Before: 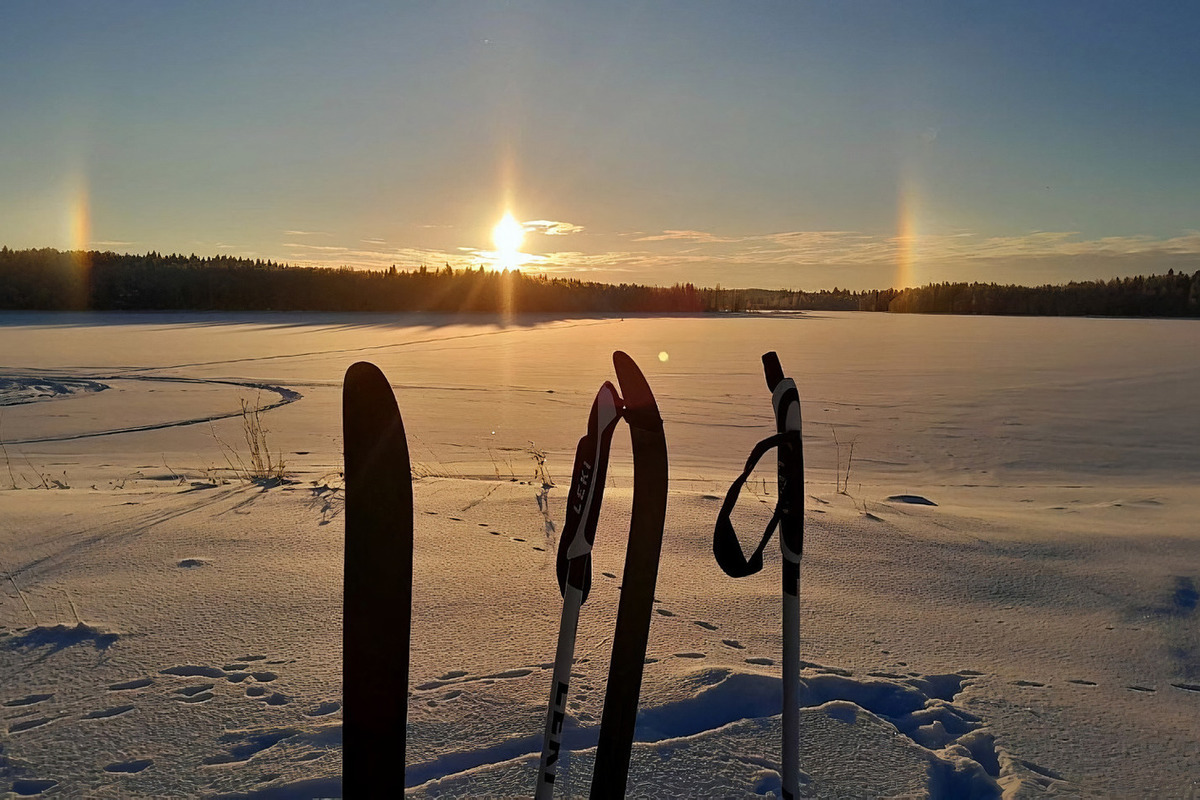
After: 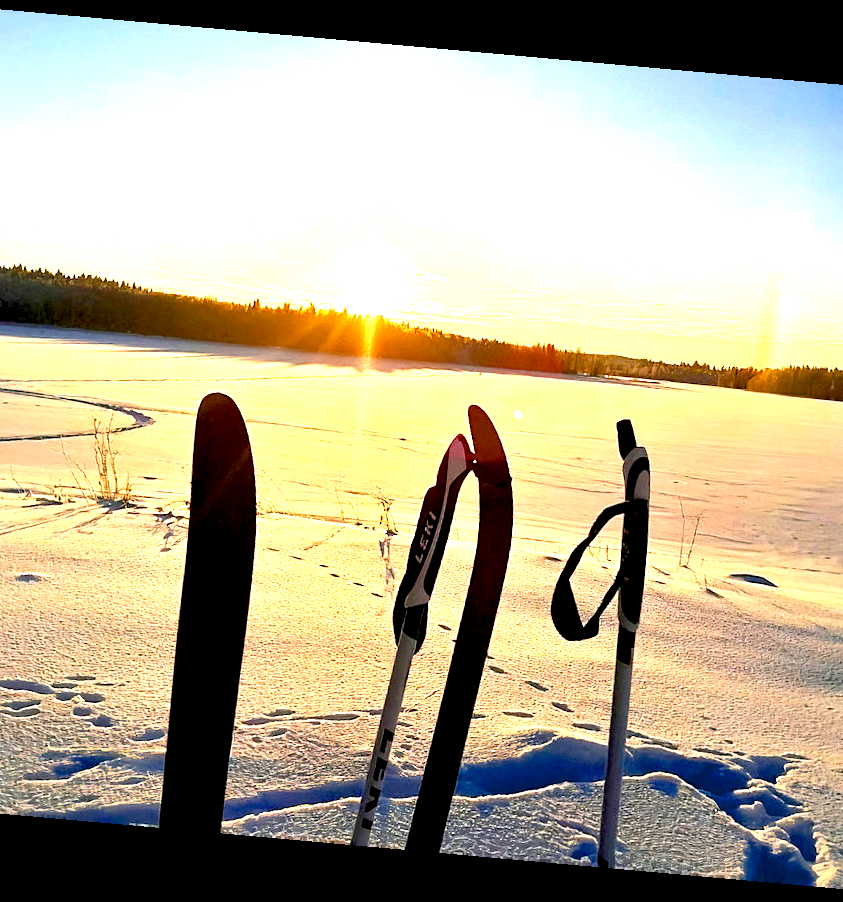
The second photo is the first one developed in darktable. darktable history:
exposure: black level correction 0.005, exposure 2.084 EV, compensate highlight preservation false
crop and rotate: left 14.436%, right 18.898%
rotate and perspective: rotation 5.12°, automatic cropping off
color balance rgb: linear chroma grading › shadows 16%, perceptual saturation grading › global saturation 8%, perceptual saturation grading › shadows 4%, perceptual brilliance grading › global brilliance 2%, perceptual brilliance grading › highlights 8%, perceptual brilliance grading › shadows -4%, global vibrance 16%, saturation formula JzAzBz (2021)
